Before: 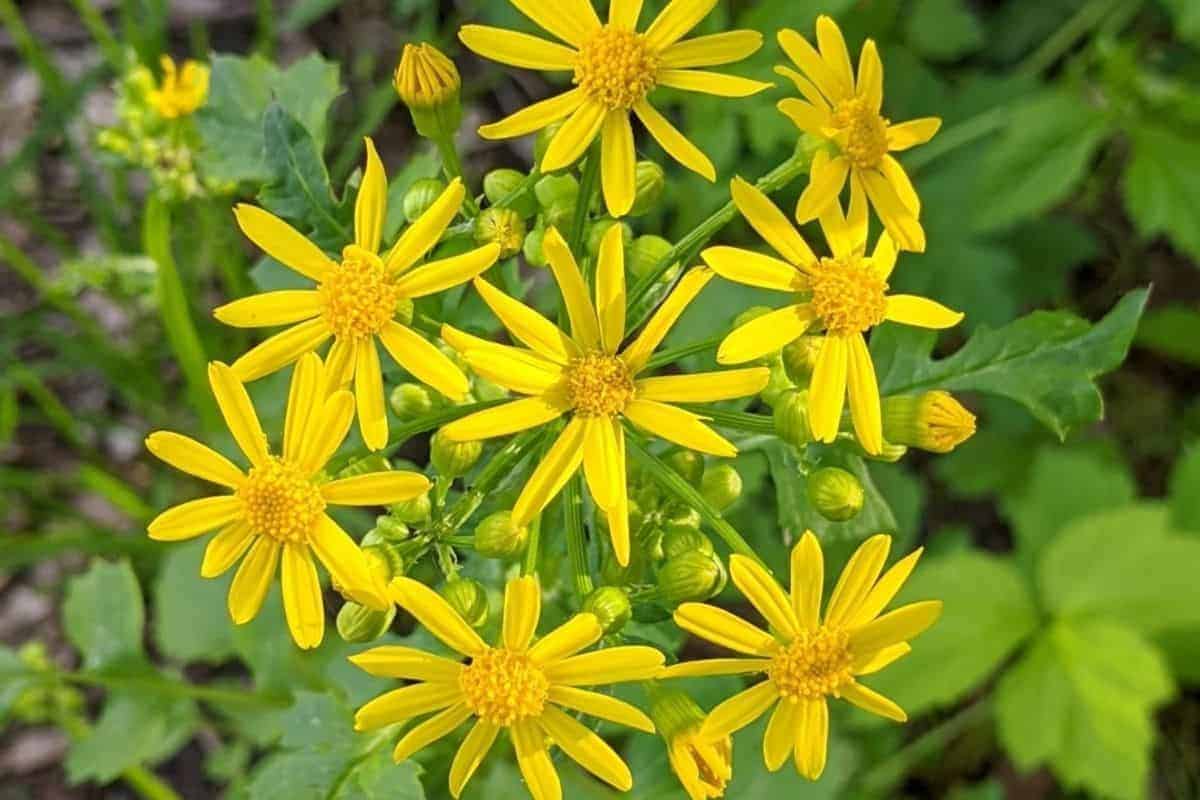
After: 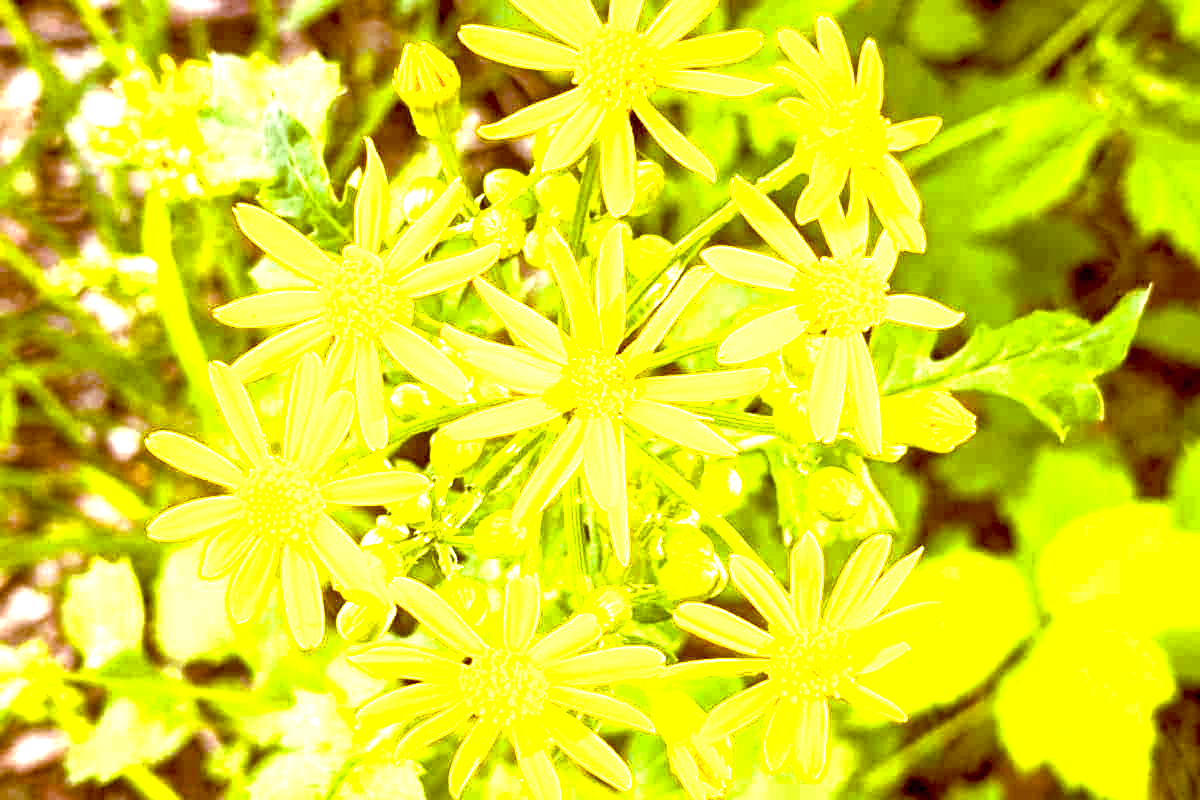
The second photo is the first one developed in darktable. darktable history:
color balance rgb: global offset › chroma 0.402%, global offset › hue 33.78°, perceptual saturation grading › global saturation 20%, perceptual saturation grading › highlights -49.3%, perceptual saturation grading › shadows 24.818%, perceptual brilliance grading › global brilliance 34.222%, perceptual brilliance grading › highlights 50.078%, perceptual brilliance grading › mid-tones 59.616%, perceptual brilliance grading › shadows 34.433%, global vibrance -24.573%
contrast brightness saturation: saturation -0.058
levels: black 0.077%, levels [0, 0.478, 1]
